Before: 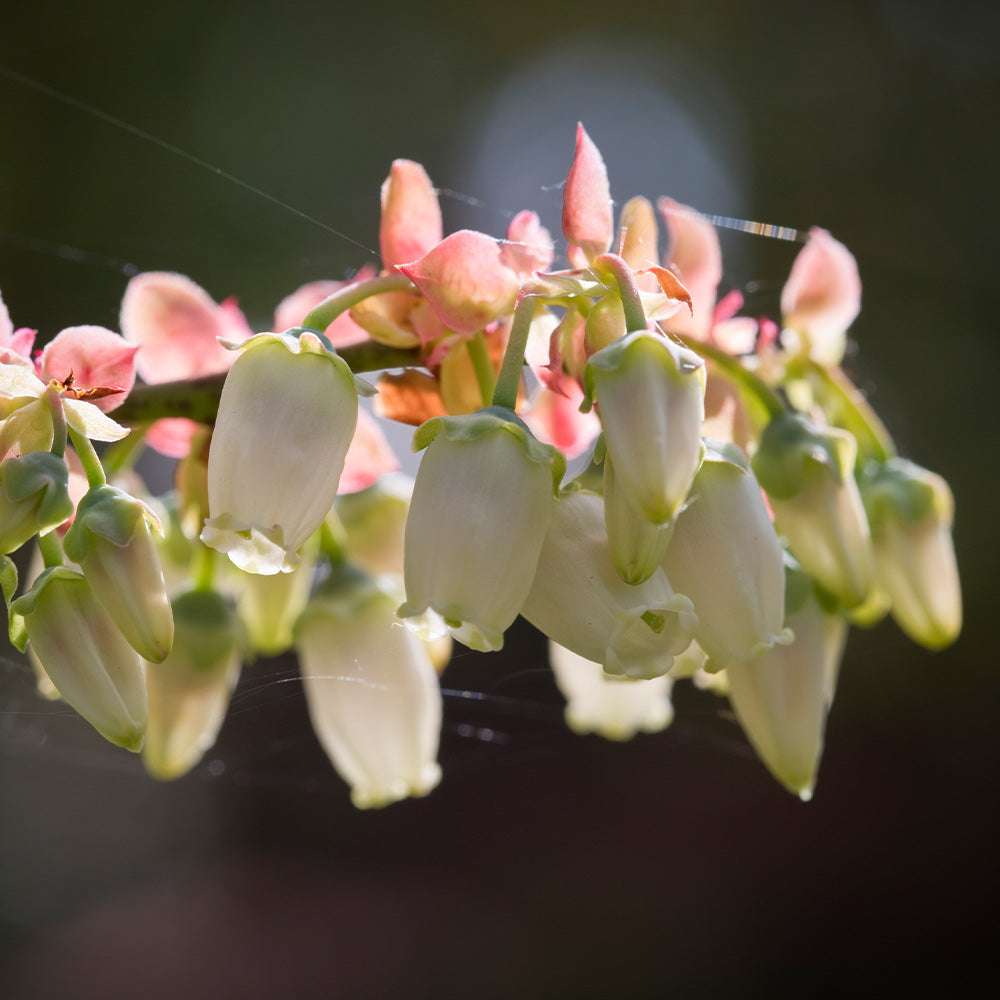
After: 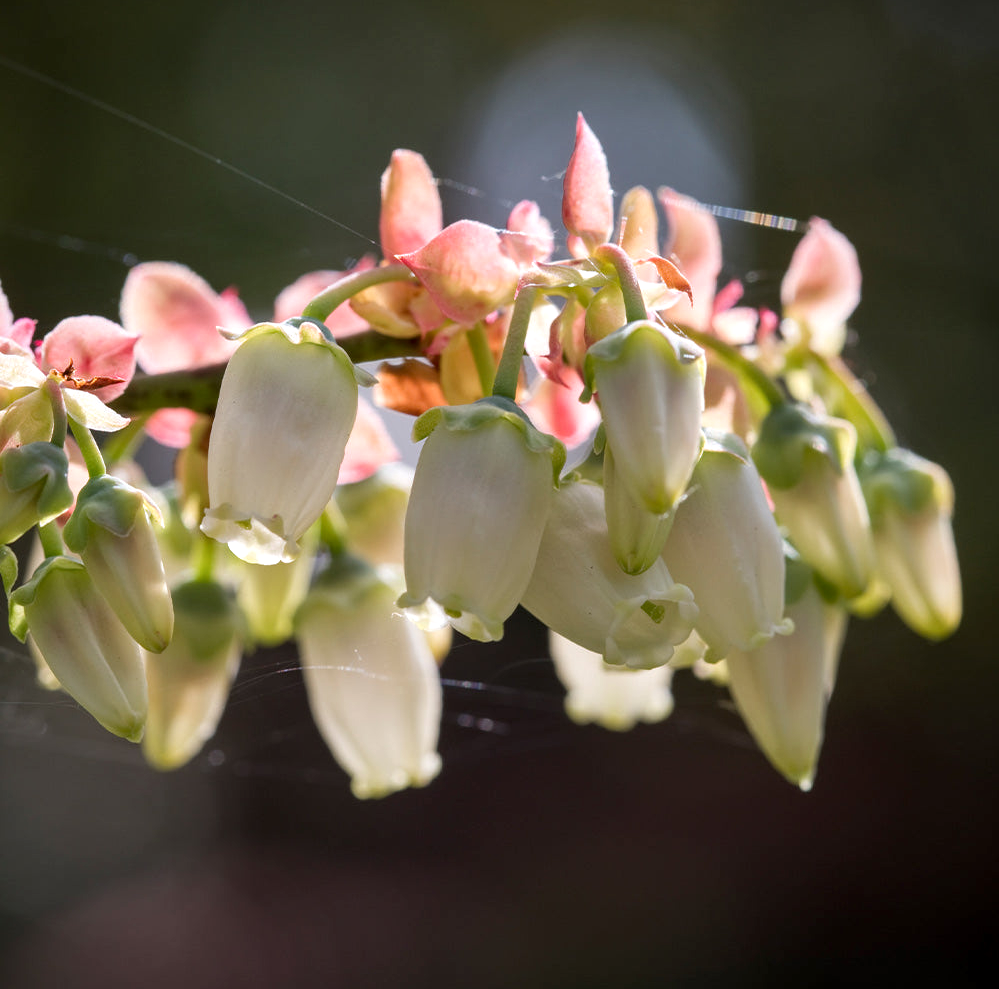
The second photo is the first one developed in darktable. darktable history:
local contrast: highlights 83%, shadows 81%
crop: top 1.049%, right 0.001%
